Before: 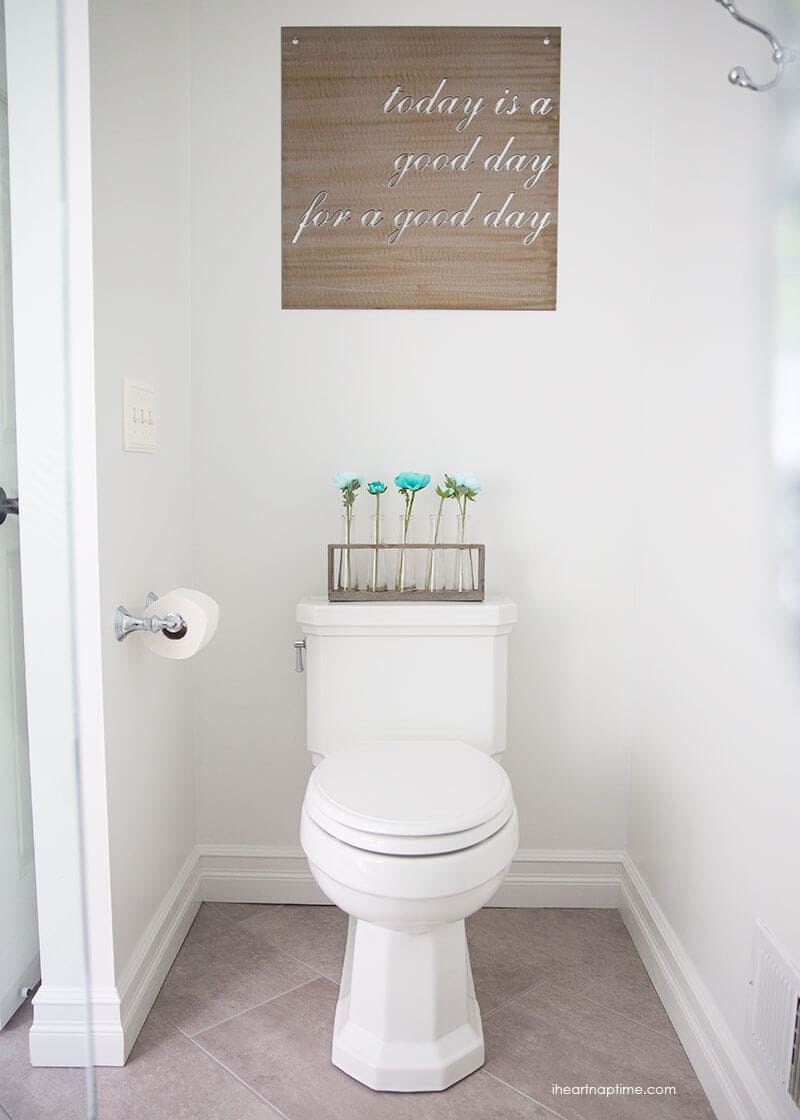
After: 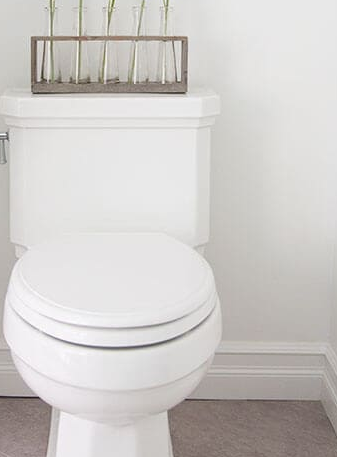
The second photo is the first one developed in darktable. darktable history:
crop: left 37.25%, top 45.358%, right 20.581%, bottom 13.772%
